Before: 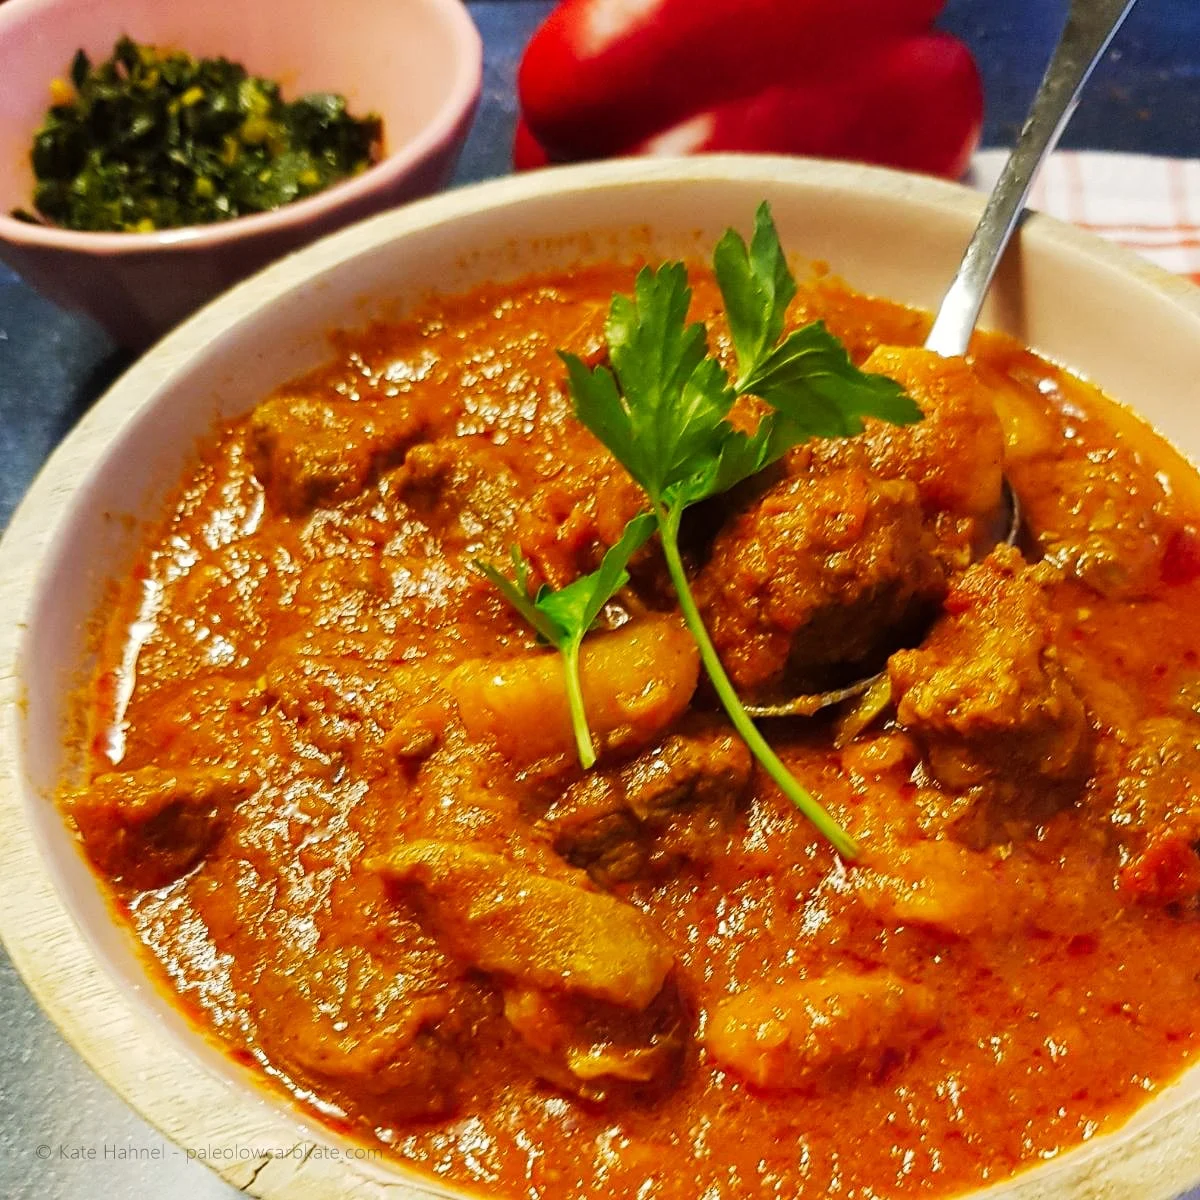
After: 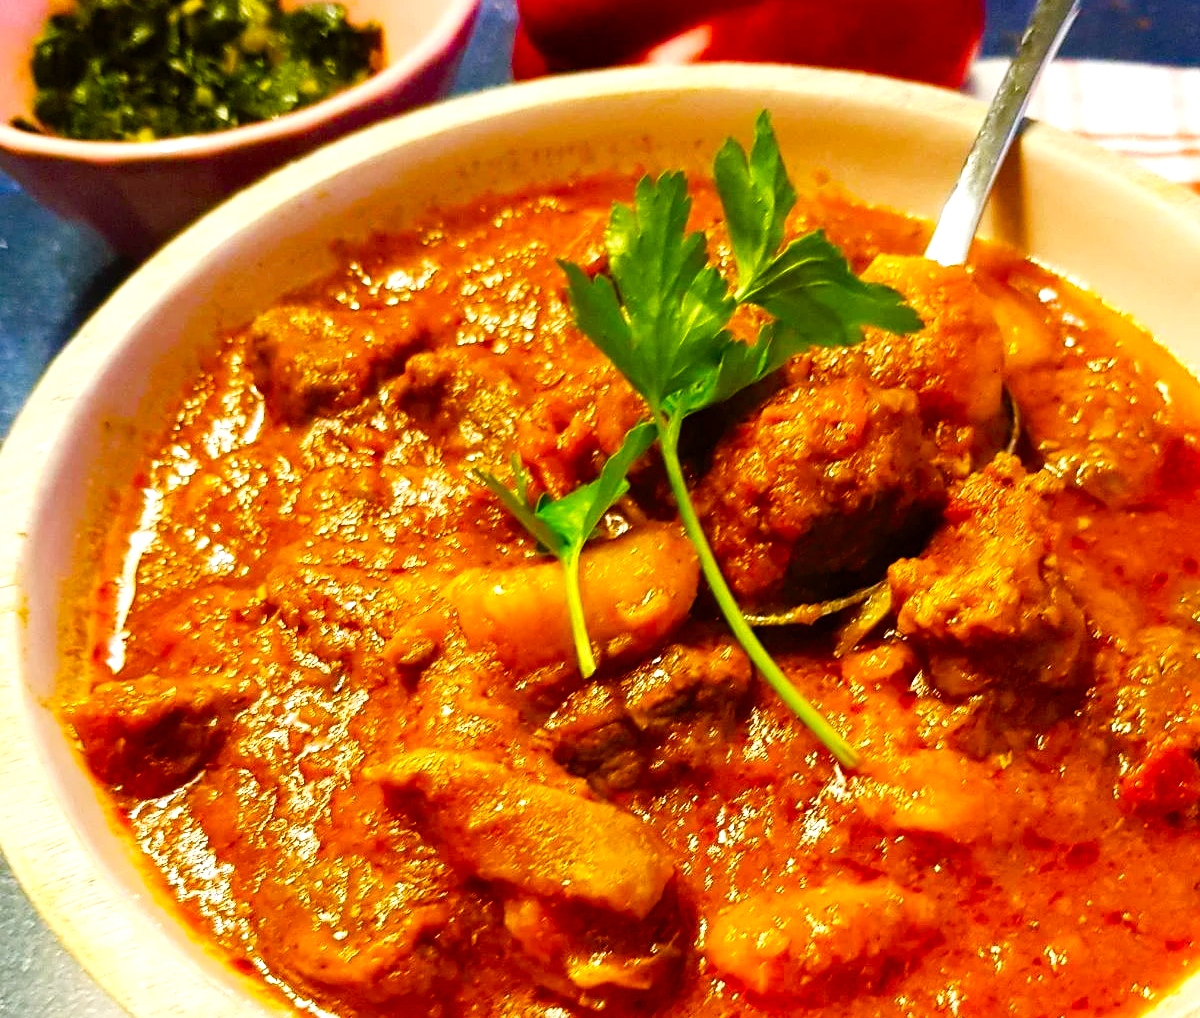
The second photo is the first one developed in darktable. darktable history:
crop: top 7.617%, bottom 7.501%
levels: levels [0, 0.435, 0.917]
color balance rgb: highlights gain › chroma 0.15%, highlights gain › hue 332.12°, perceptual saturation grading › global saturation 20%, perceptual saturation grading › highlights -25.83%, perceptual saturation grading › shadows 49.734%, global vibrance 30.375%, contrast 10.404%
